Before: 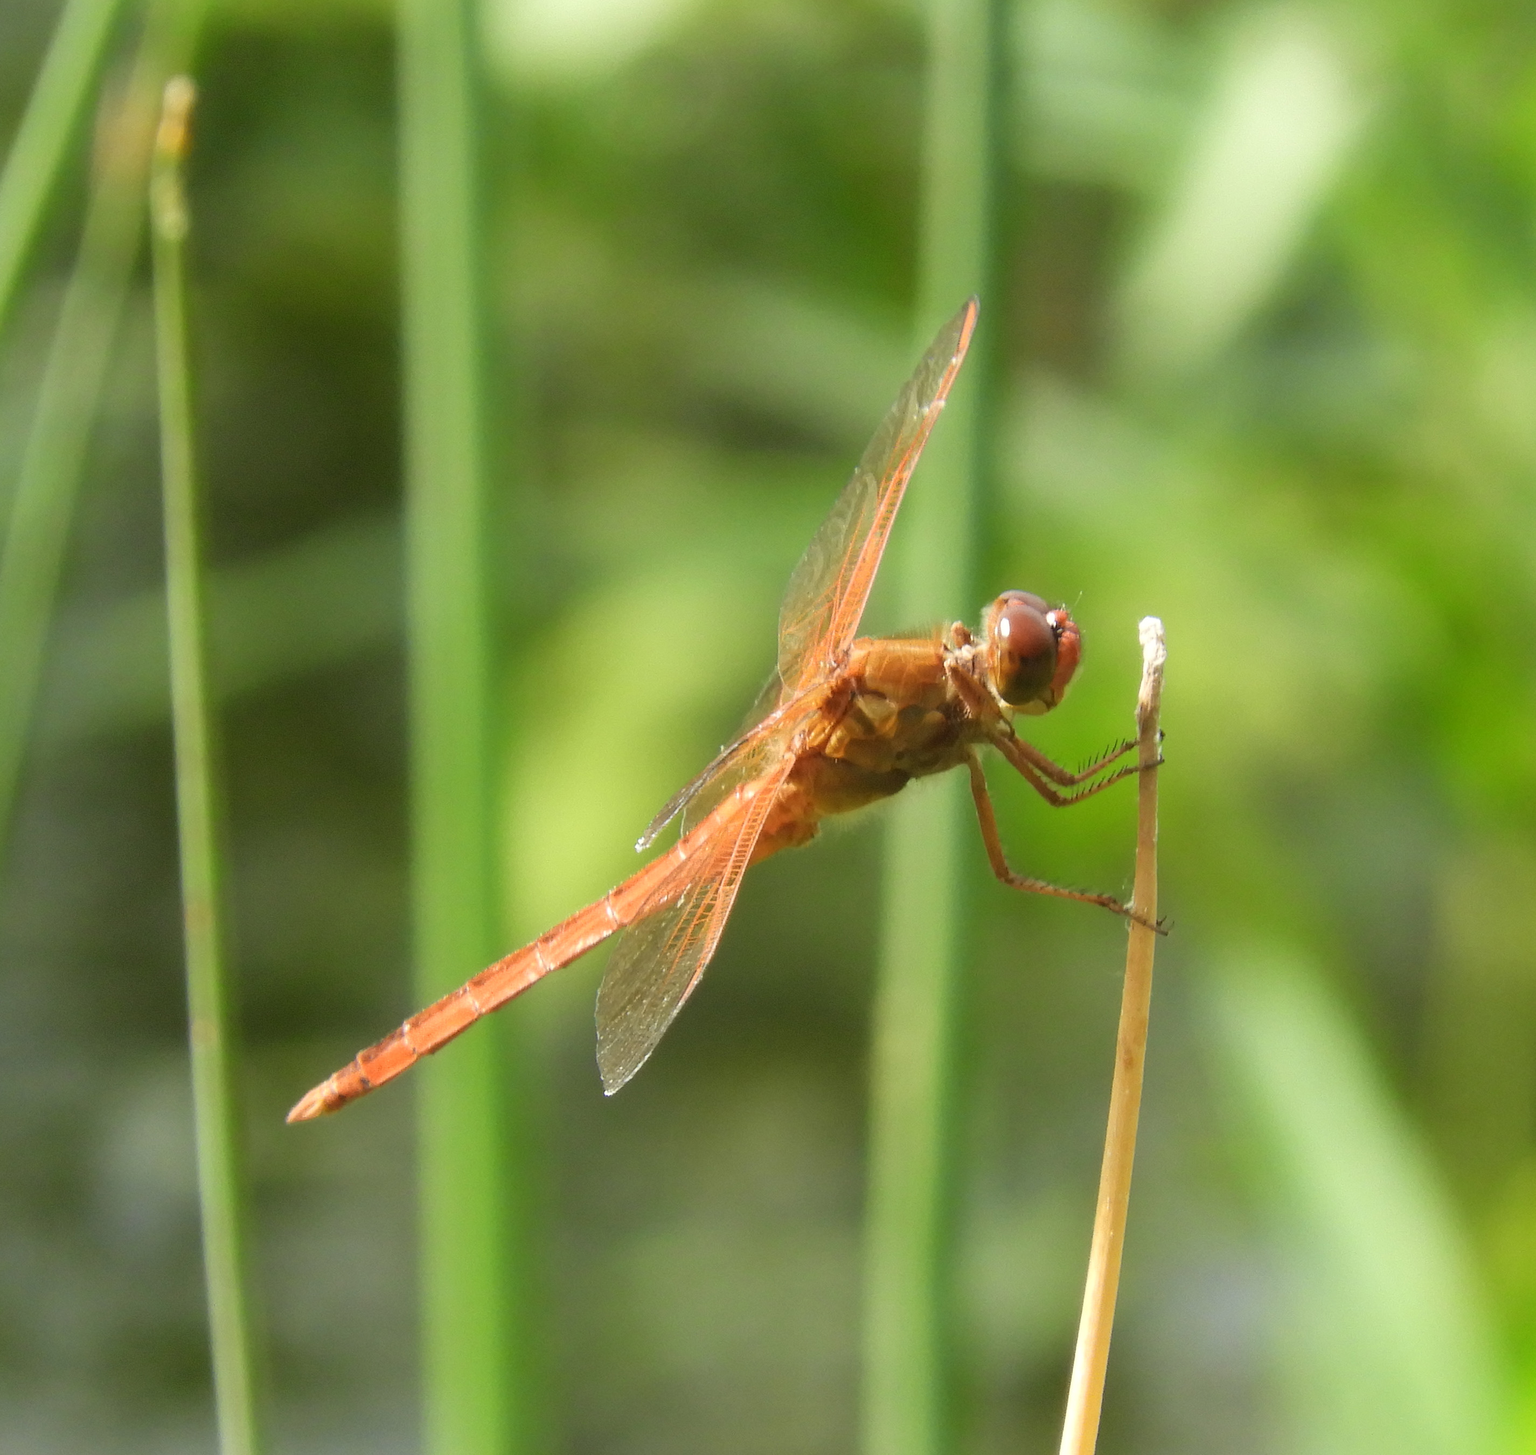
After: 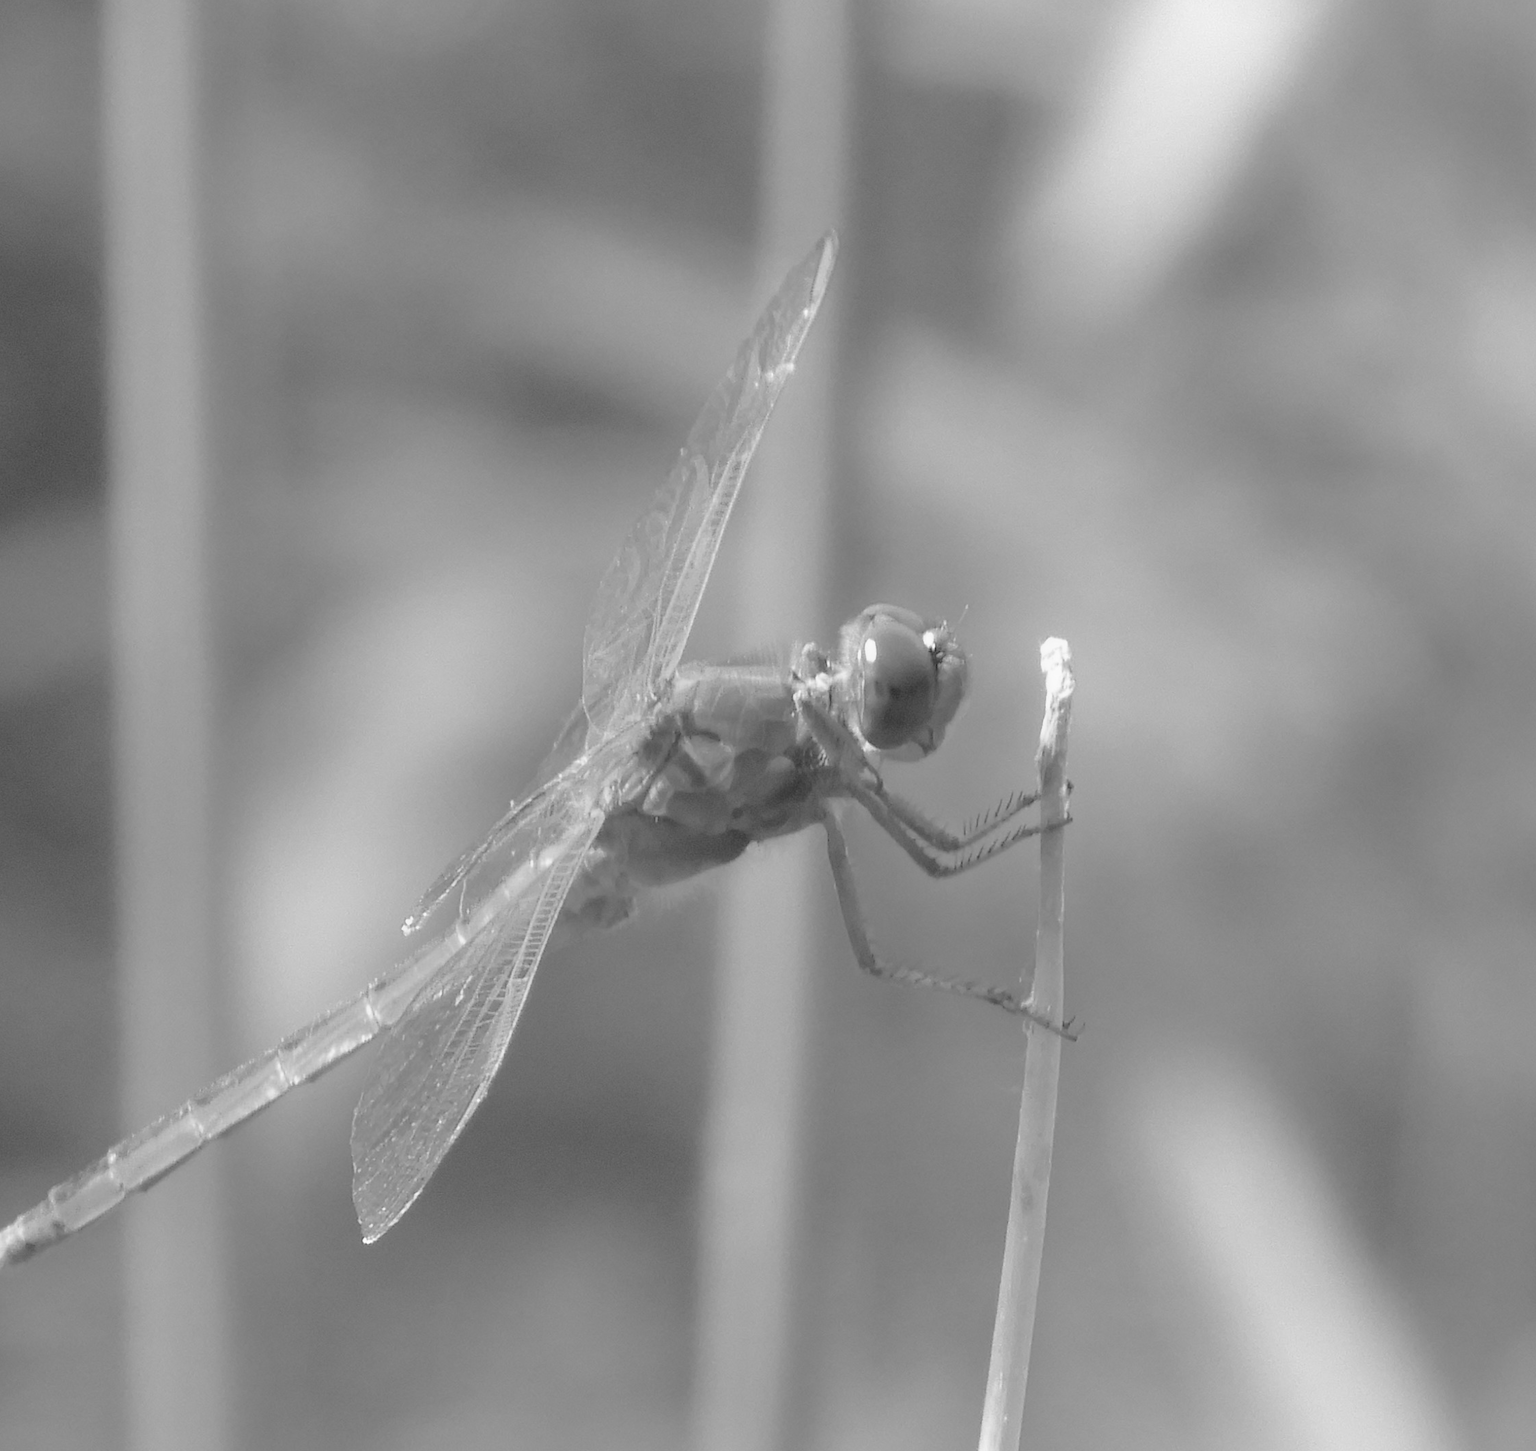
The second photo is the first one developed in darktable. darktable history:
crop and rotate: left 20.74%, top 7.912%, right 0.375%, bottom 13.378%
tone curve: curves: ch0 [(0, 0) (0.004, 0.008) (0.077, 0.156) (0.169, 0.29) (0.774, 0.774) (1, 1)], color space Lab, linked channels, preserve colors none
monochrome: a -4.13, b 5.16, size 1
